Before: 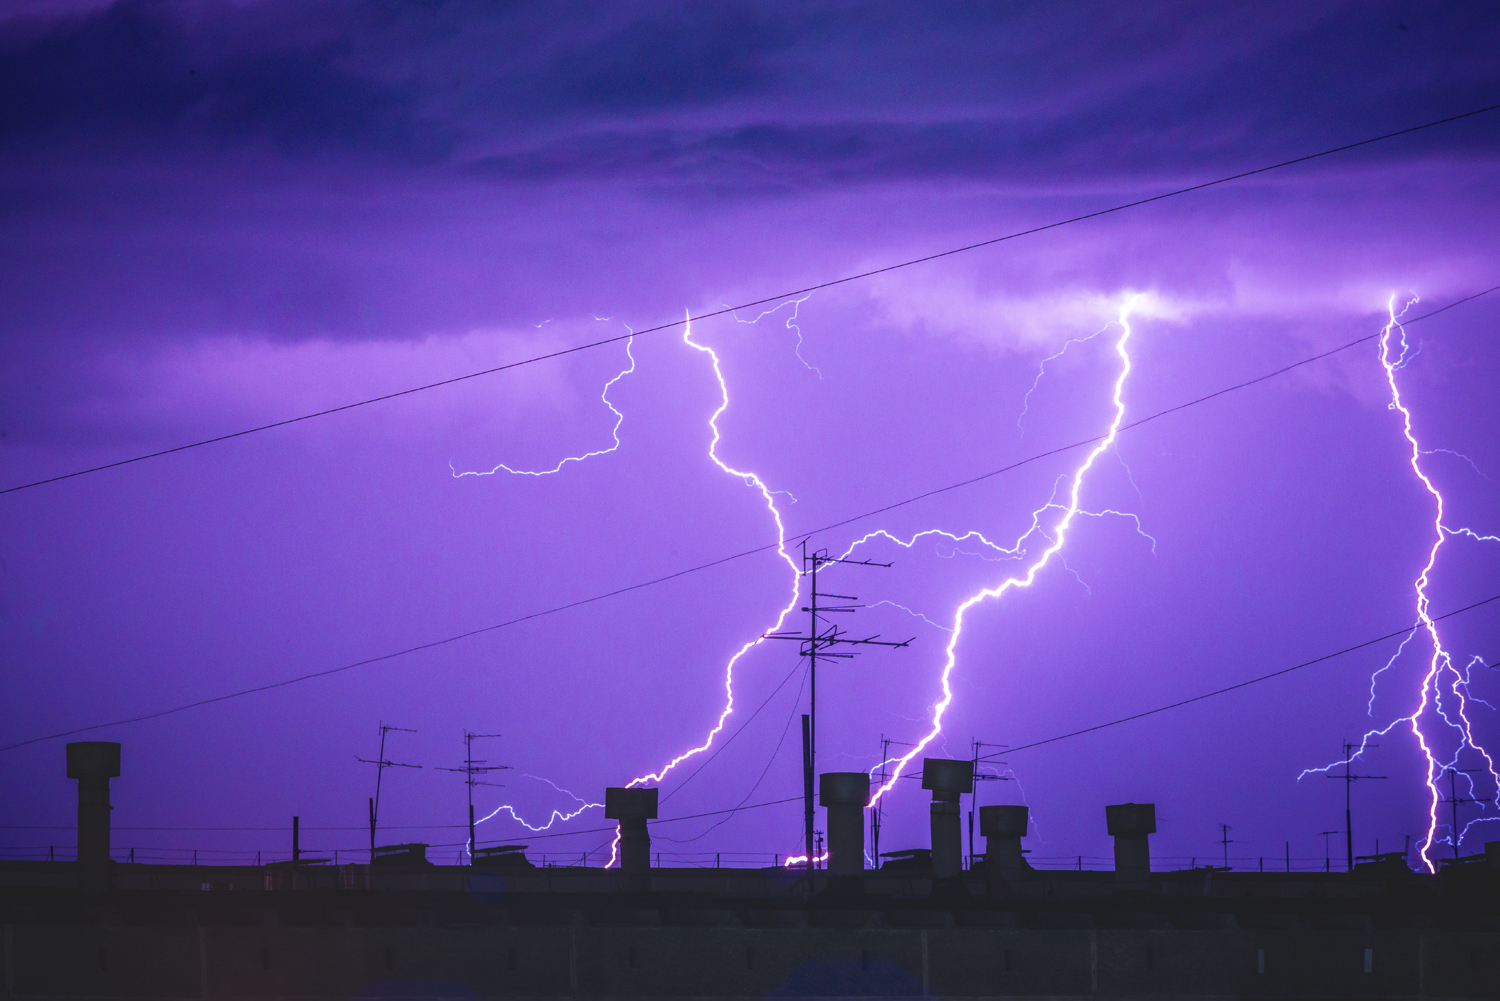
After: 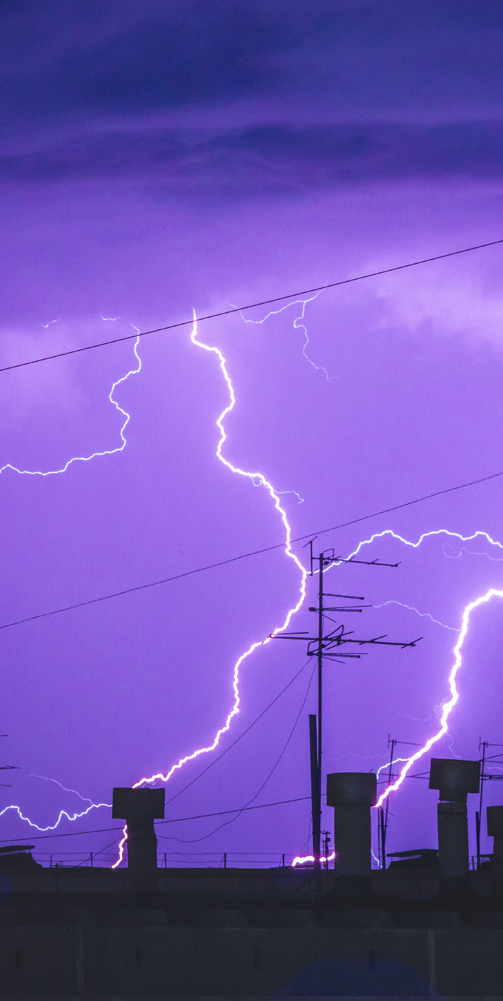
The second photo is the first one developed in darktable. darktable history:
crop: left 32.905%, right 33.519%
